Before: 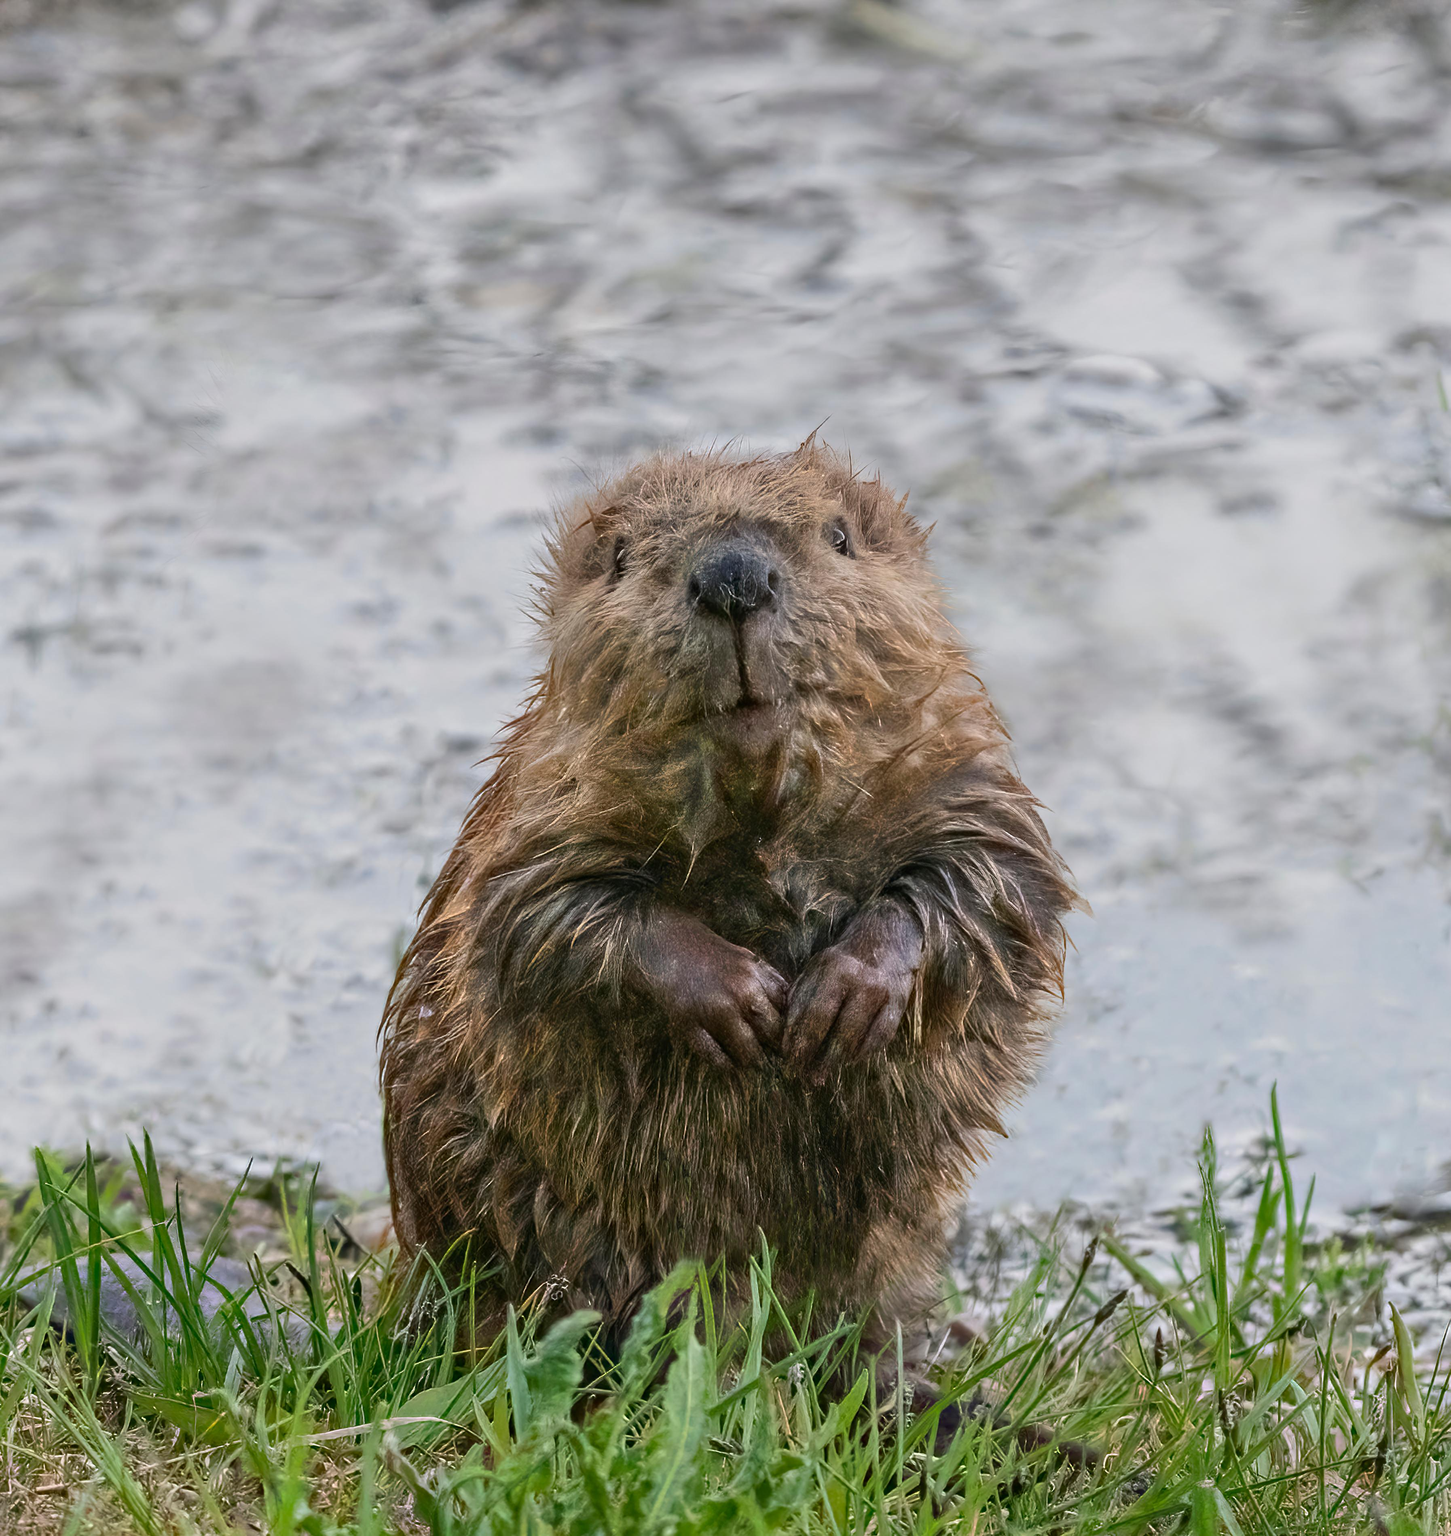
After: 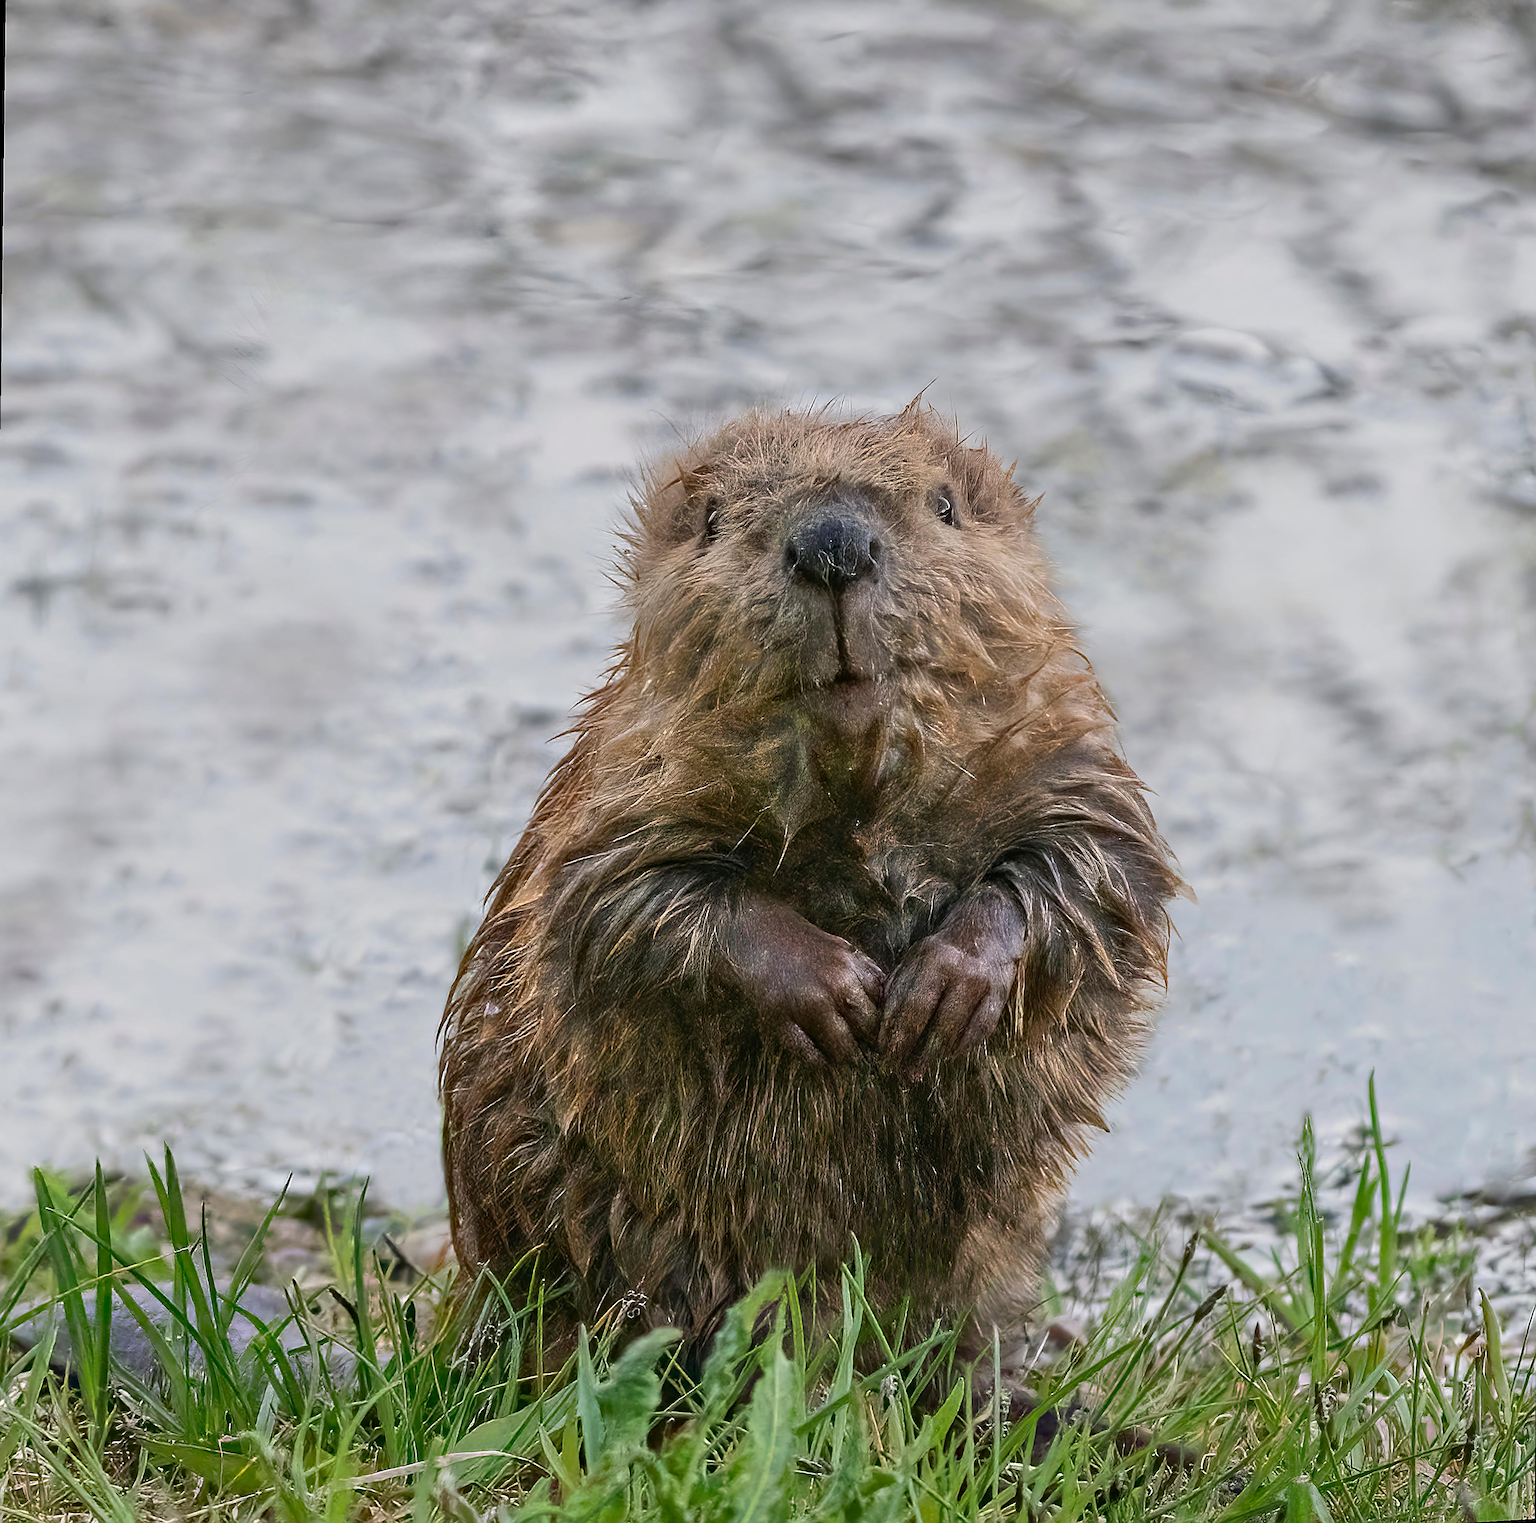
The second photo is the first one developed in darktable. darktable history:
split-toning: shadows › saturation 0.61, highlights › saturation 0.58, balance -28.74, compress 87.36%
rotate and perspective: rotation 0.679°, lens shift (horizontal) 0.136, crop left 0.009, crop right 0.991, crop top 0.078, crop bottom 0.95
sharpen: radius 1.4, amount 1.25, threshold 0.7
